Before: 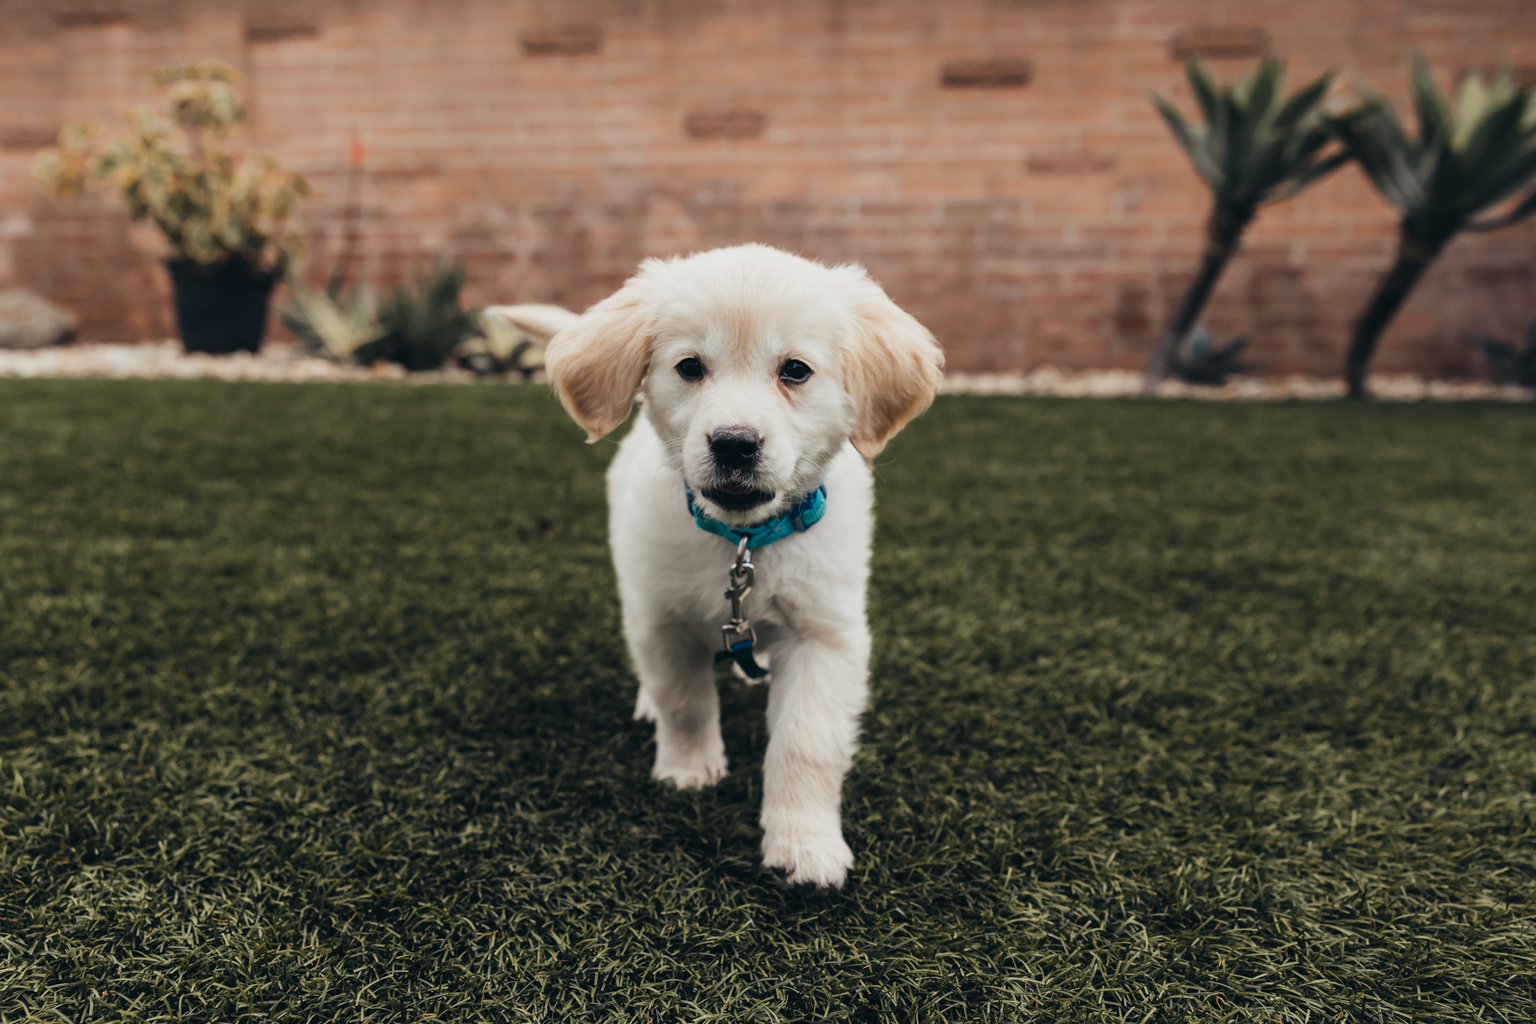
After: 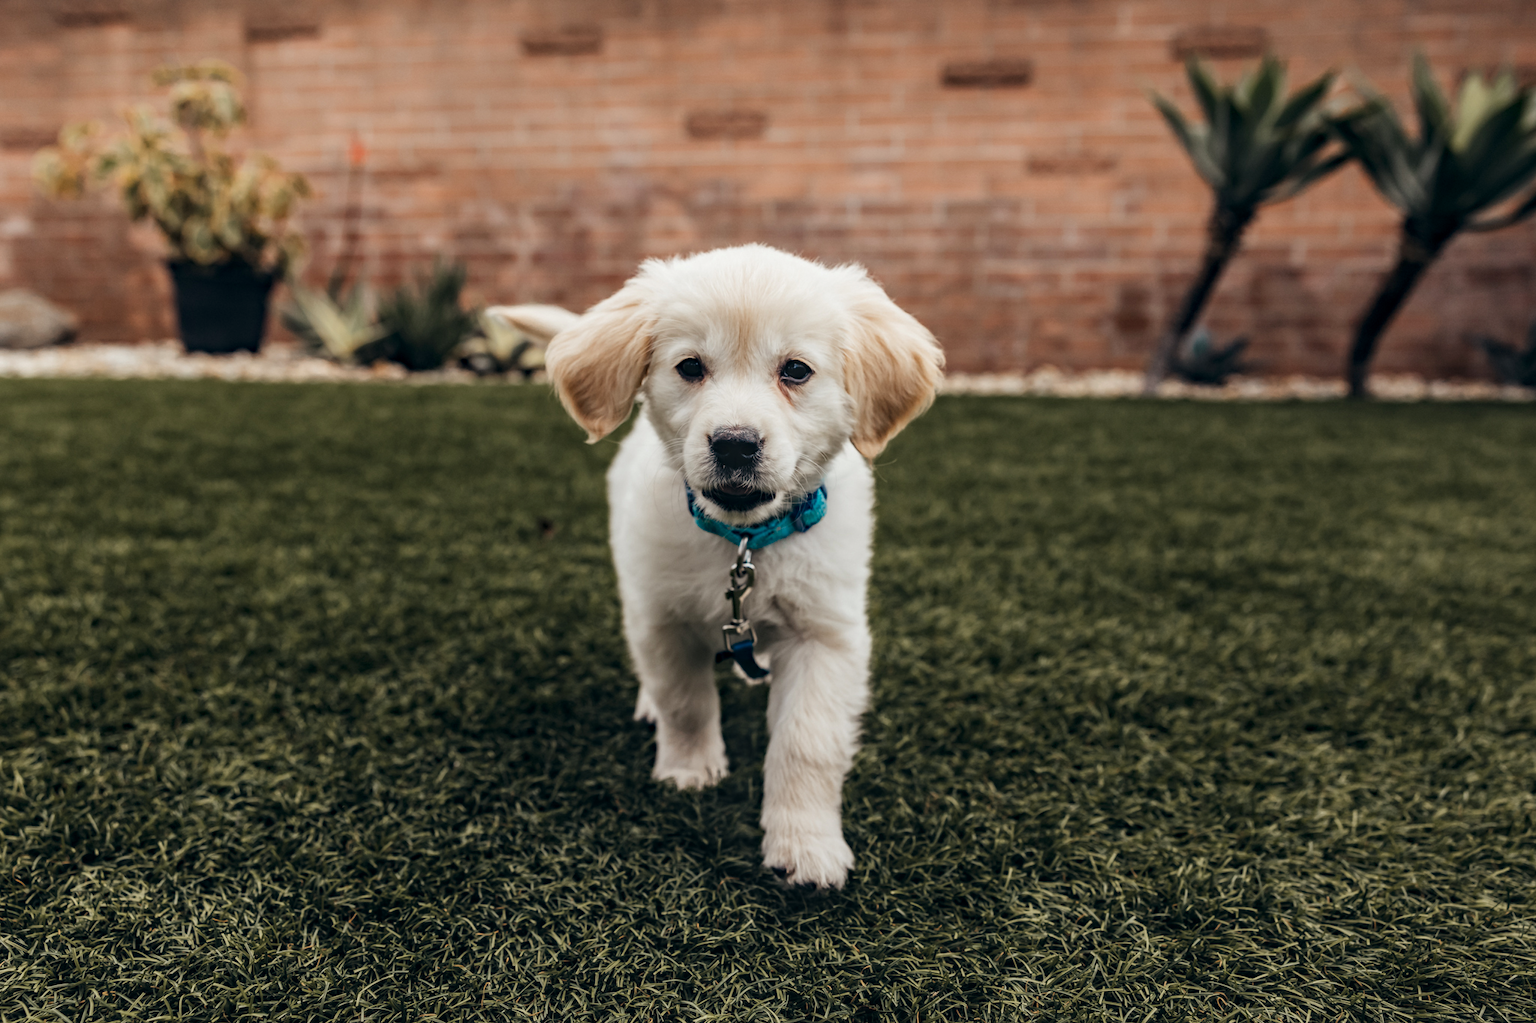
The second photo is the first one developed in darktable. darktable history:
crop: left 0.03%
haze removal: compatibility mode true, adaptive false
local contrast: on, module defaults
